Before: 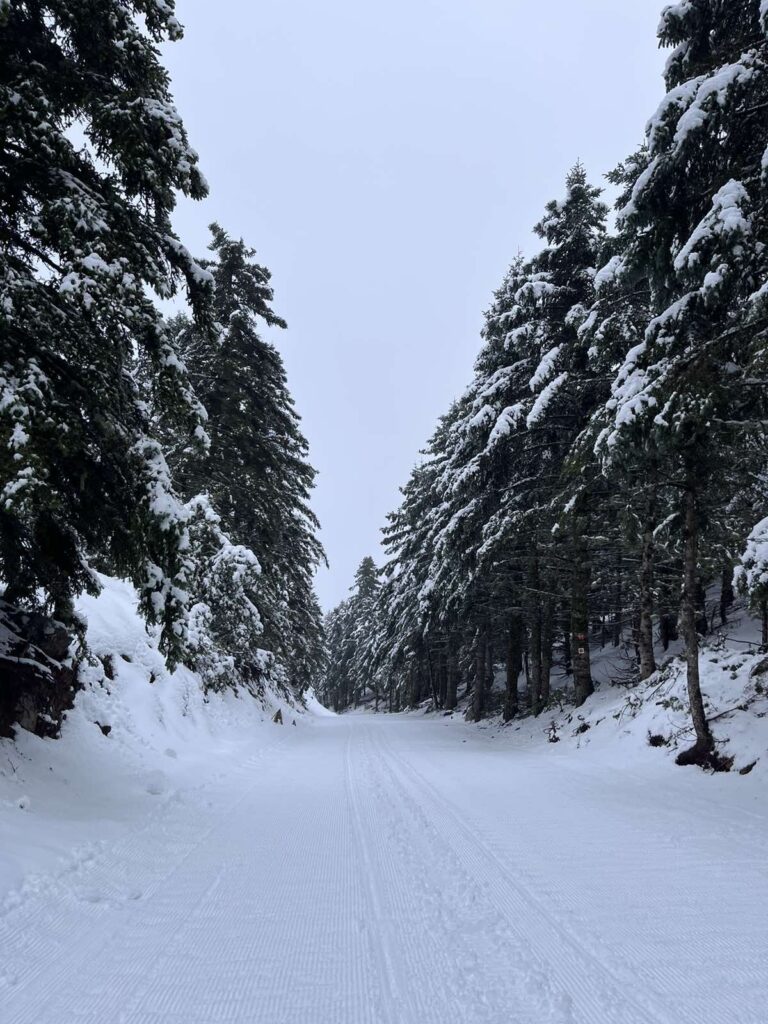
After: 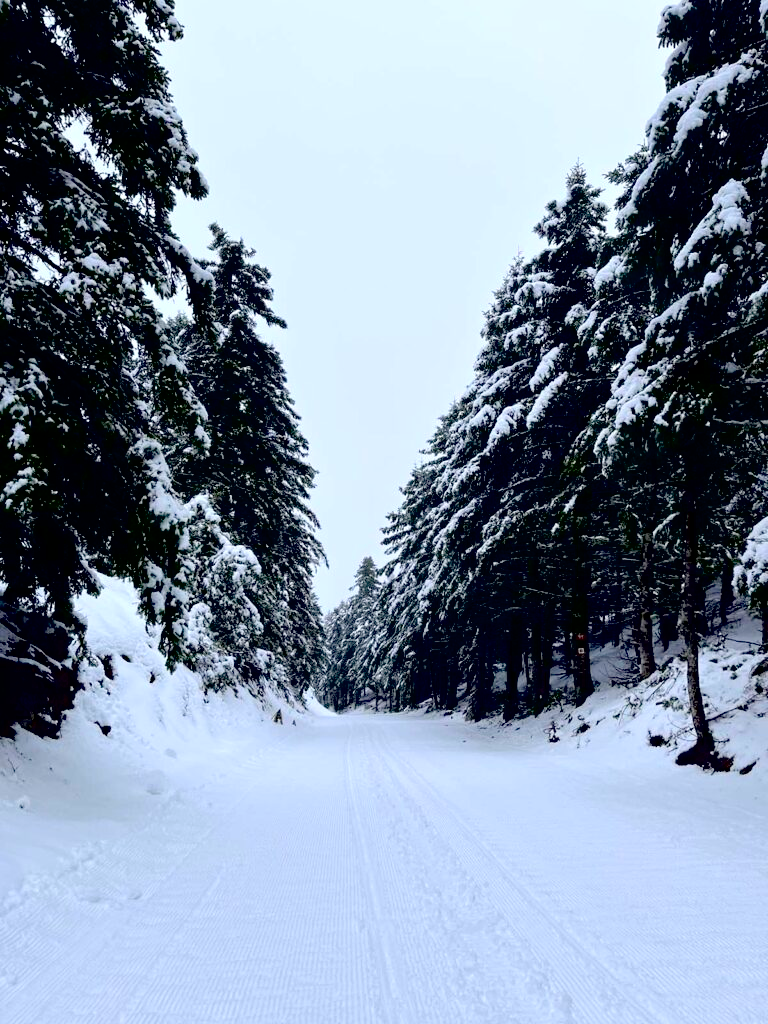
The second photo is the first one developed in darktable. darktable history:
contrast brightness saturation: brightness 0.151
exposure: black level correction 0.03, exposure 0.319 EV, compensate highlight preservation false
